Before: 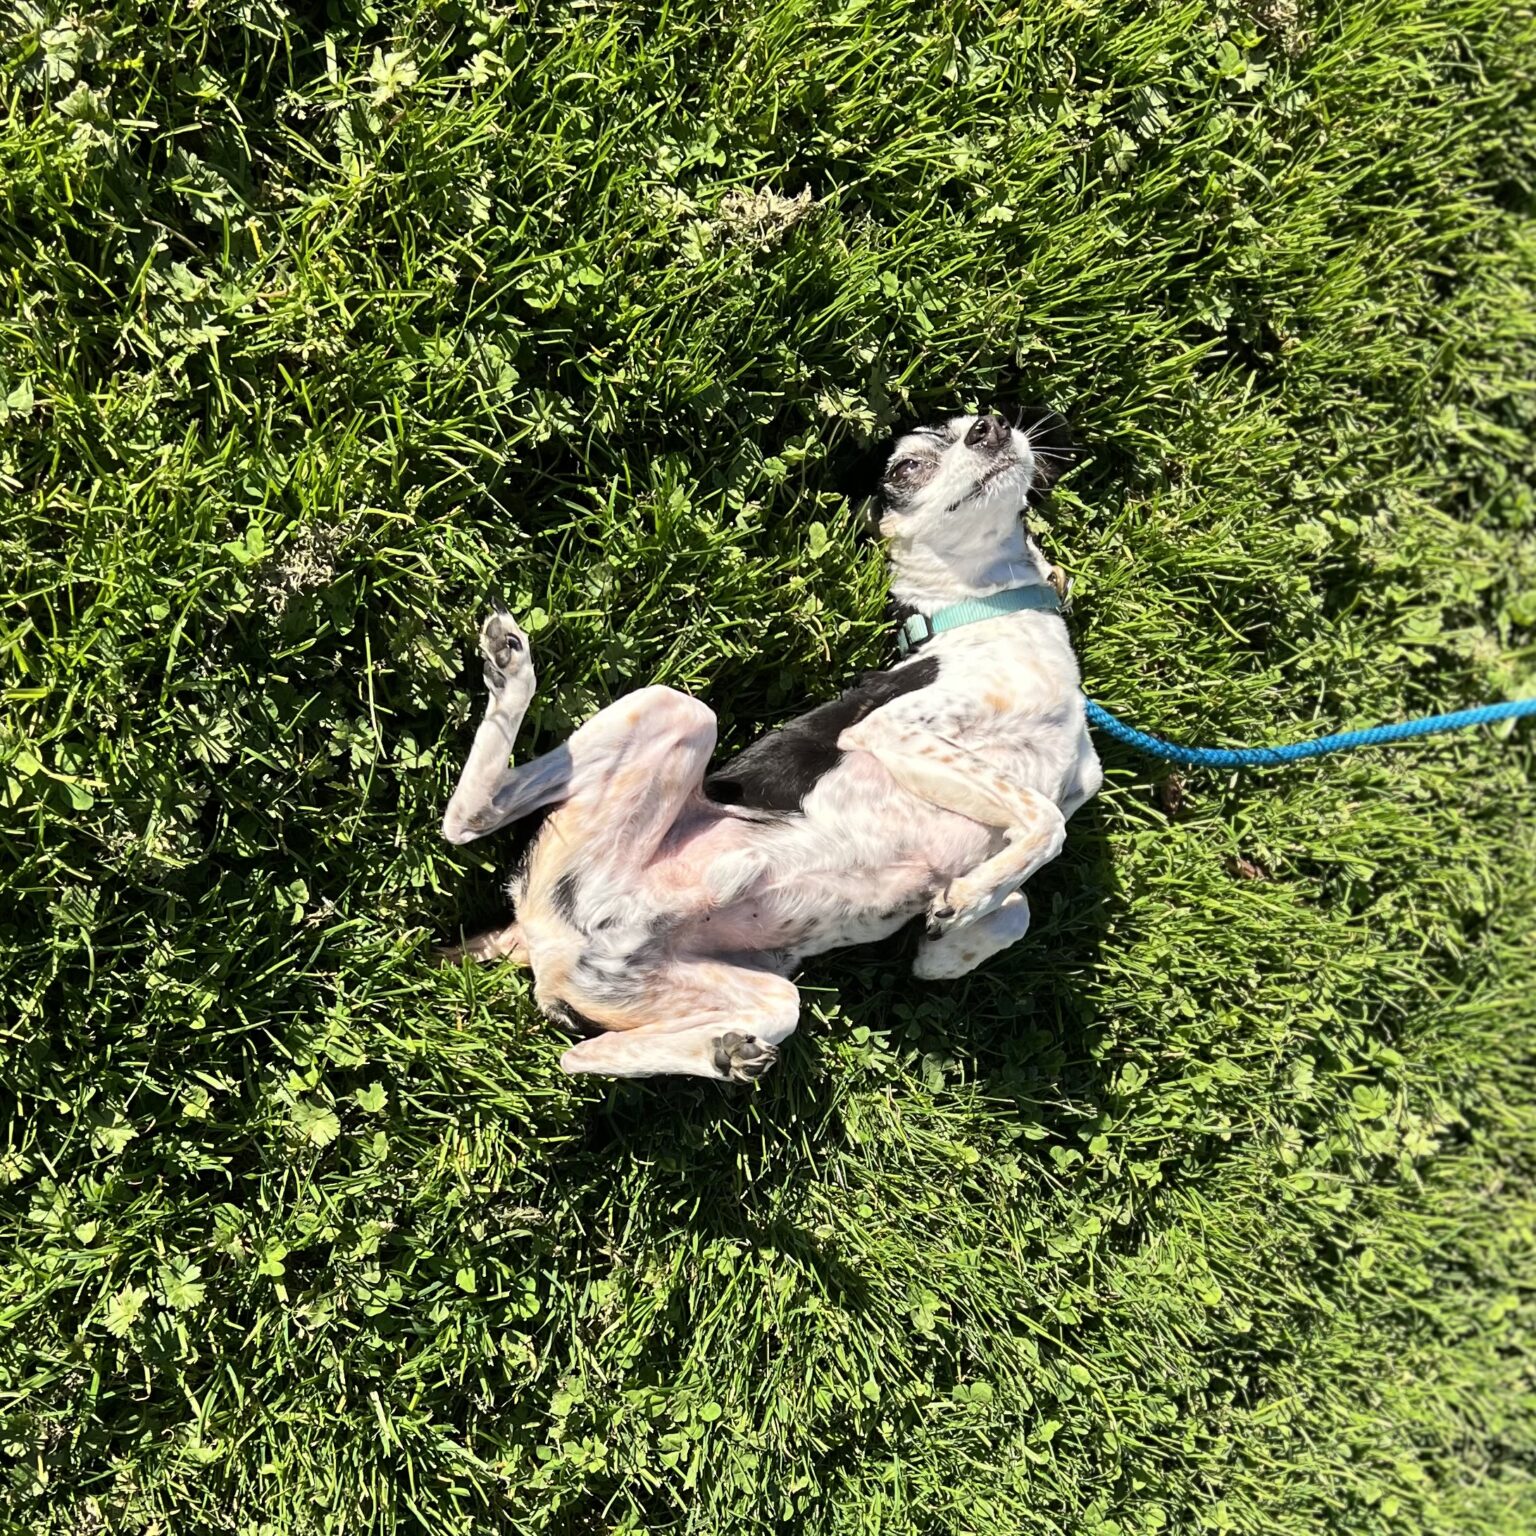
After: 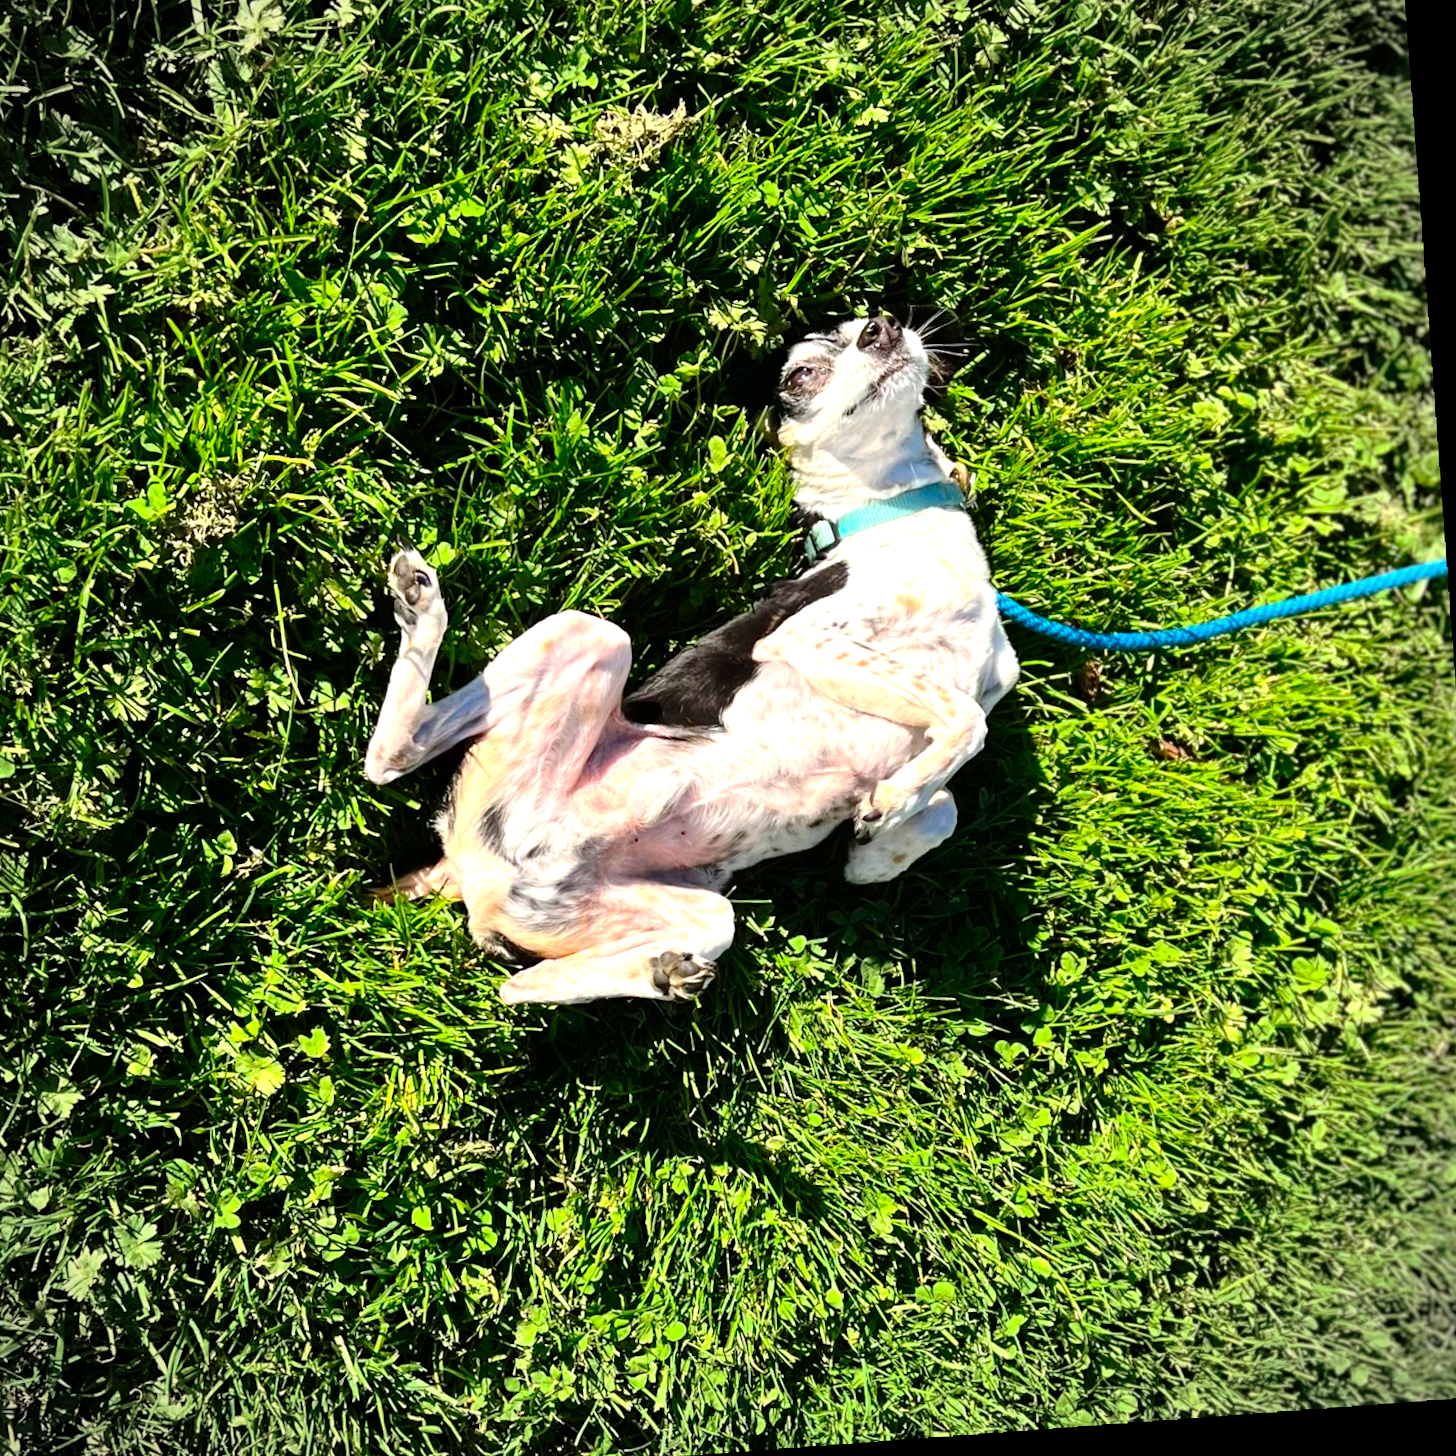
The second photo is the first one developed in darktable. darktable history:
crop and rotate: angle 1.96°, left 5.673%, top 5.673%
rotate and perspective: rotation -2.29°, automatic cropping off
vignetting: automatic ratio true
tone curve: curves: ch0 [(0, 0) (0.003, 0.008) (0.011, 0.01) (0.025, 0.012) (0.044, 0.023) (0.069, 0.033) (0.1, 0.046) (0.136, 0.075) (0.177, 0.116) (0.224, 0.171) (0.277, 0.235) (0.335, 0.312) (0.399, 0.397) (0.468, 0.466) (0.543, 0.54) (0.623, 0.62) (0.709, 0.701) (0.801, 0.782) (0.898, 0.877) (1, 1)], preserve colors none
contrast brightness saturation: brightness -0.02, saturation 0.35
exposure: black level correction 0.001, exposure 0.5 EV, compensate exposure bias true, compensate highlight preservation false
